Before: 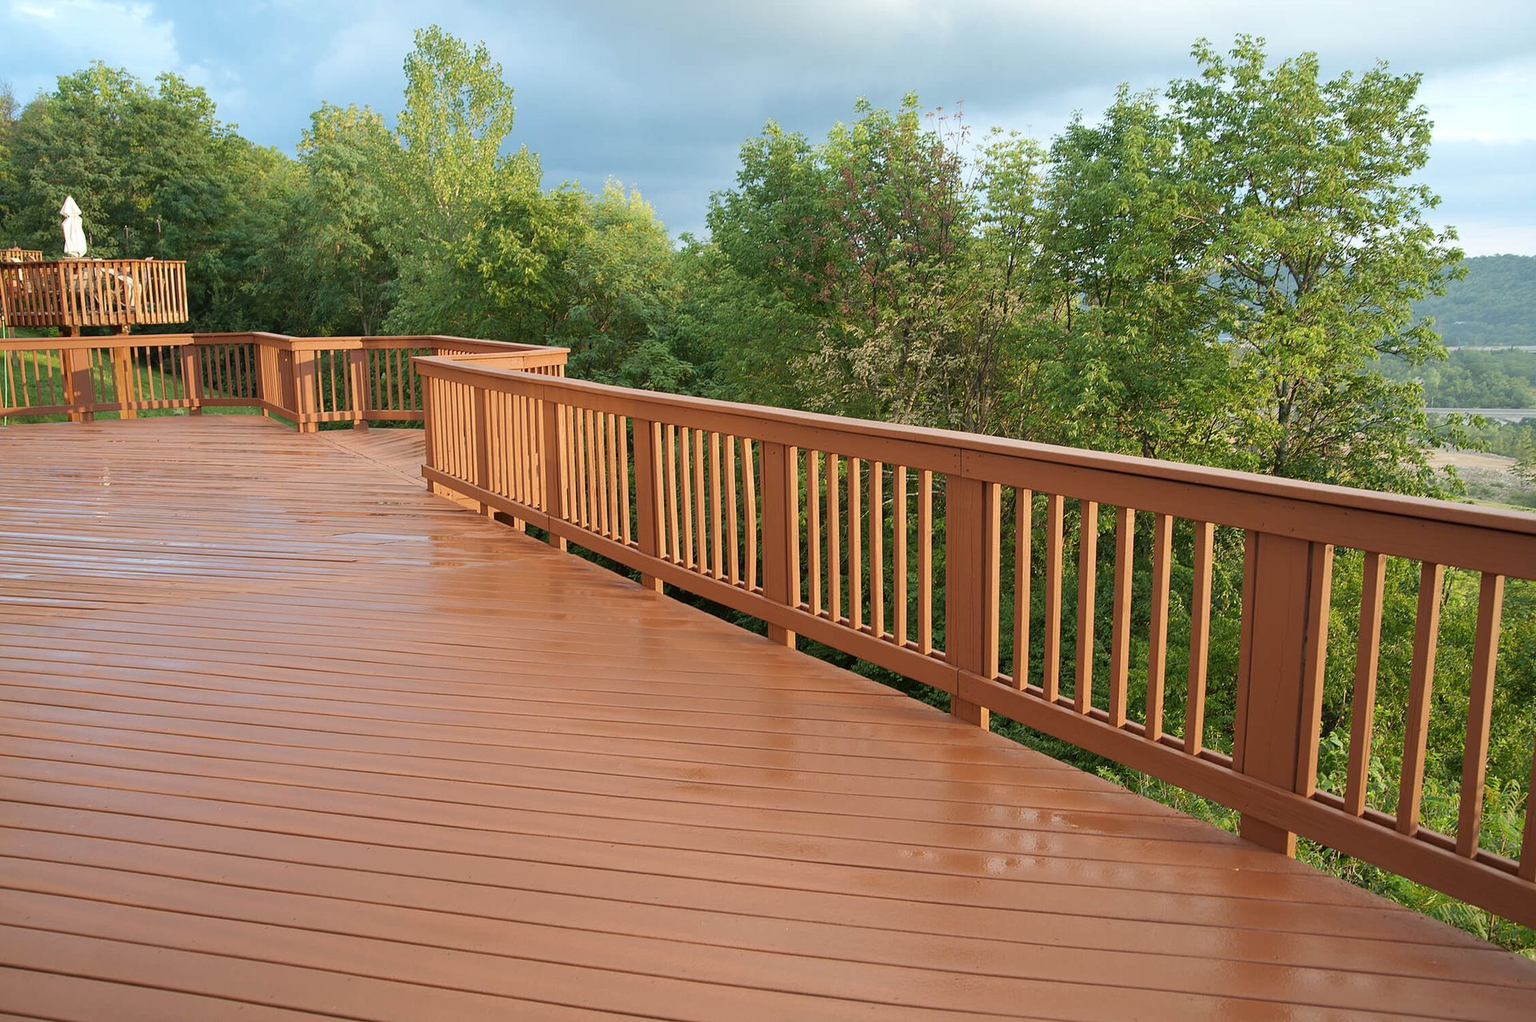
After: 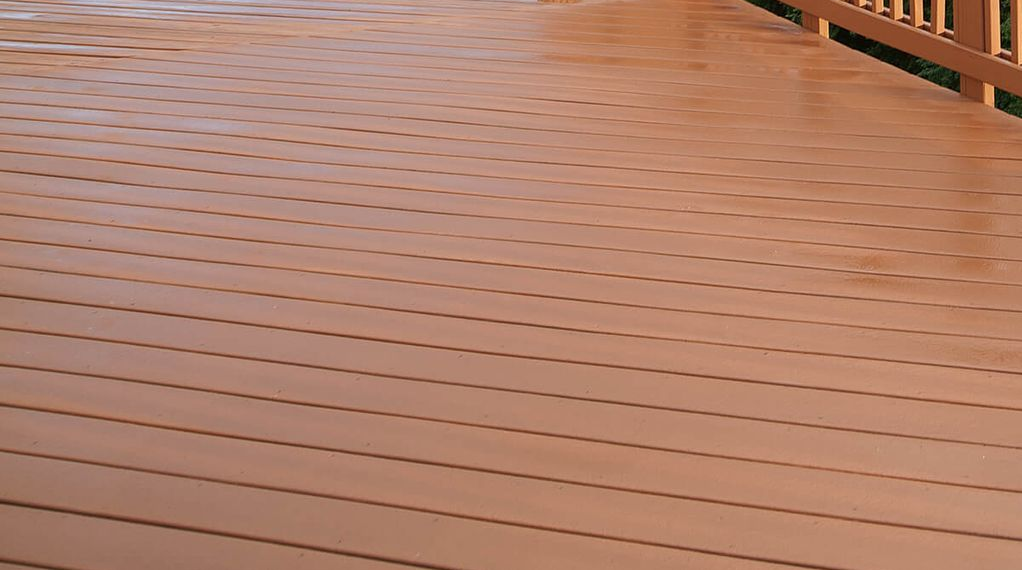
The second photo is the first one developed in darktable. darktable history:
crop and rotate: top 55.241%, right 46.725%, bottom 0.122%
